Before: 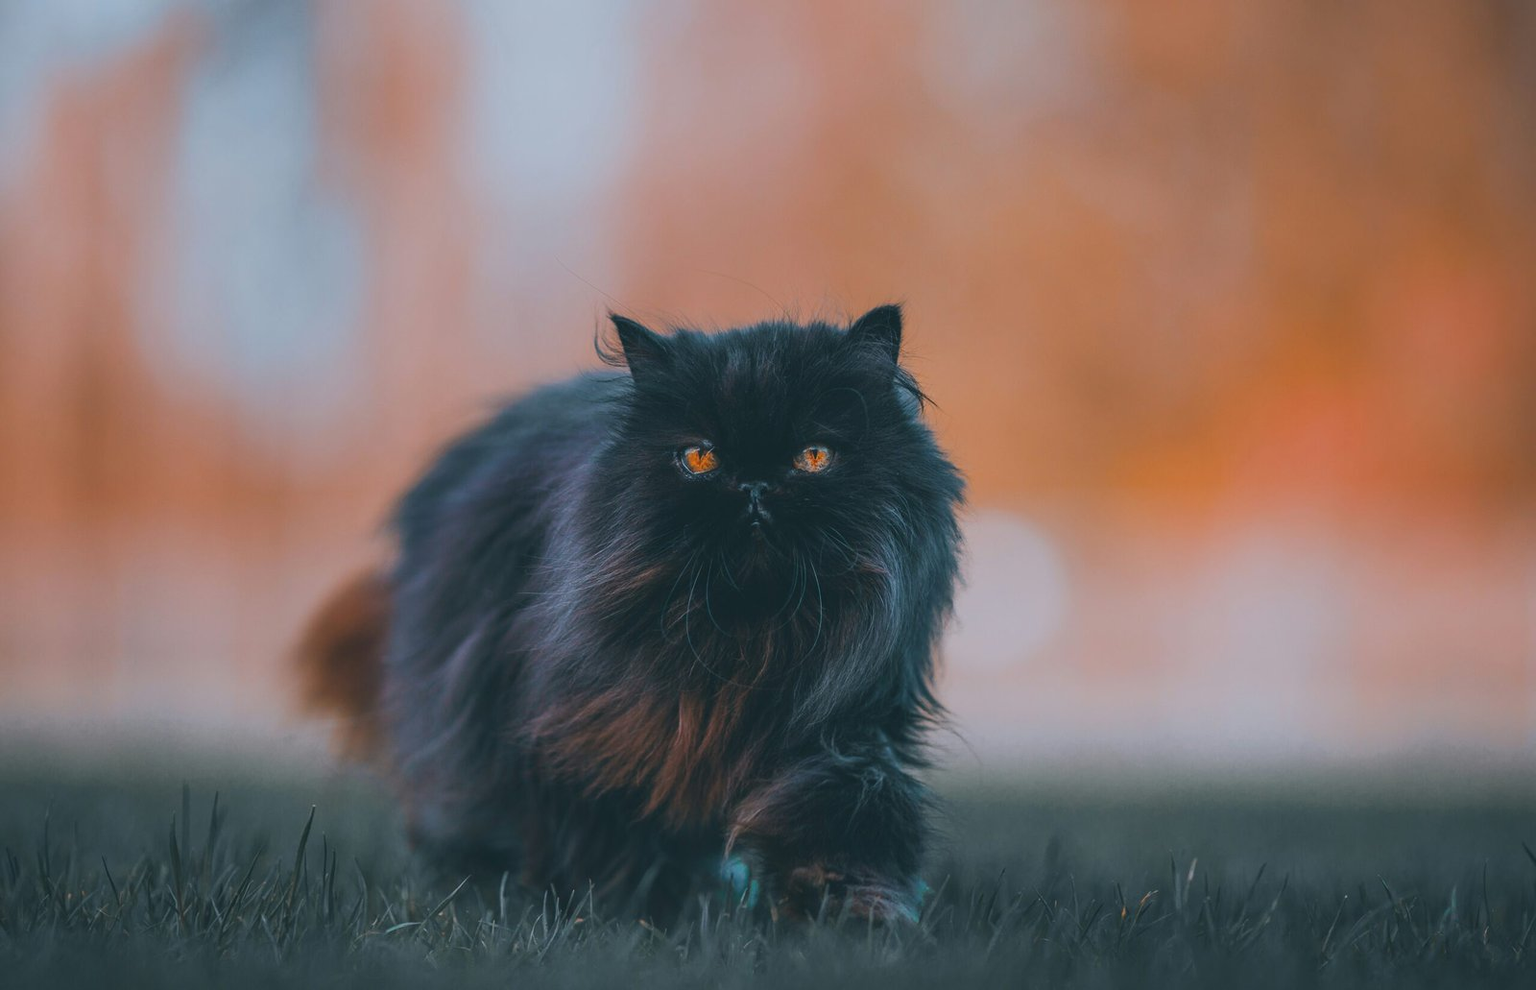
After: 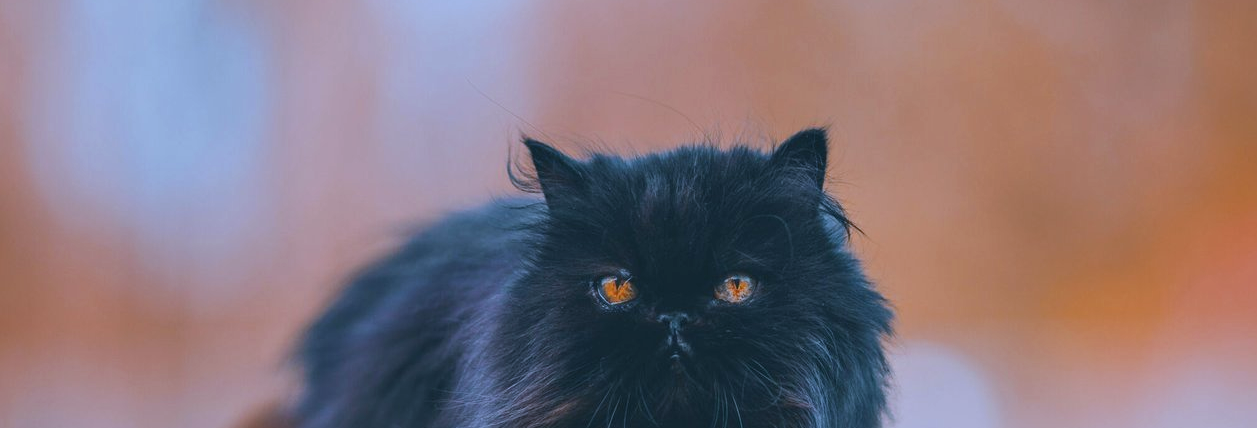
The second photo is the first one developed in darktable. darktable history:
crop: left 7.036%, top 18.398%, right 14.379%, bottom 40.043%
white balance: red 0.948, green 1.02, blue 1.176
local contrast: mode bilateral grid, contrast 28, coarseness 16, detail 115%, midtone range 0.2
